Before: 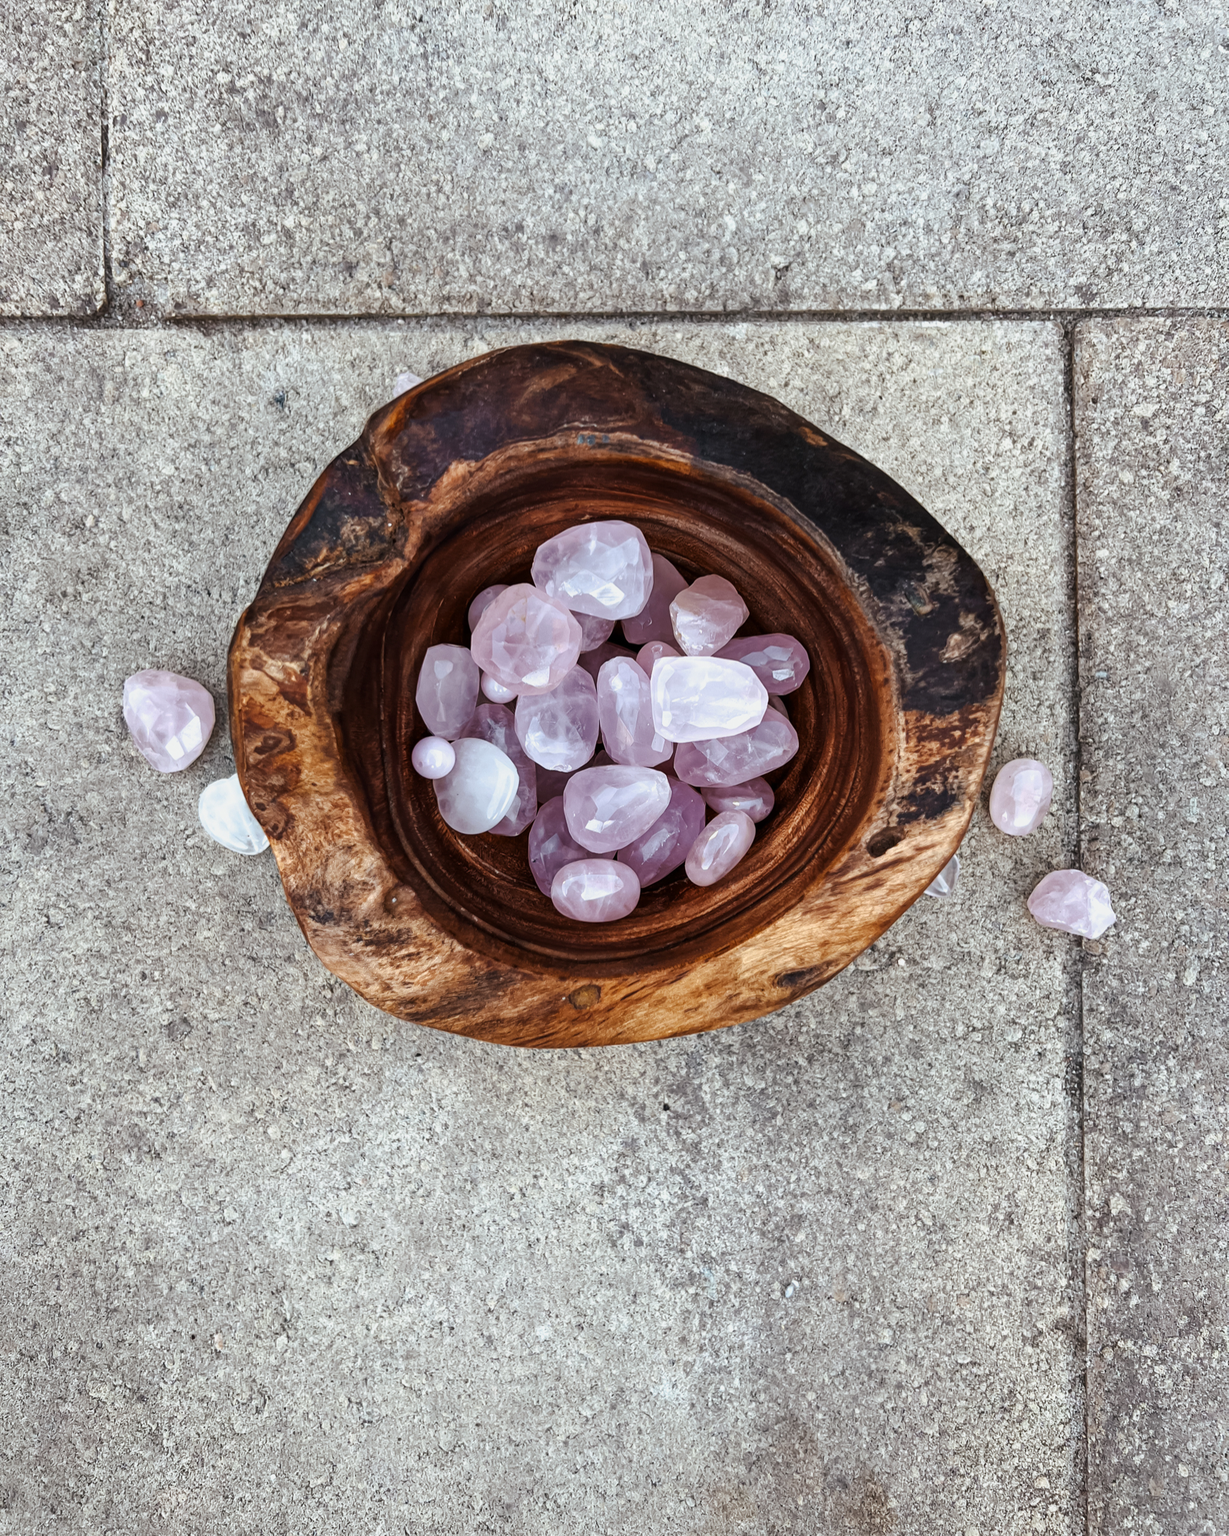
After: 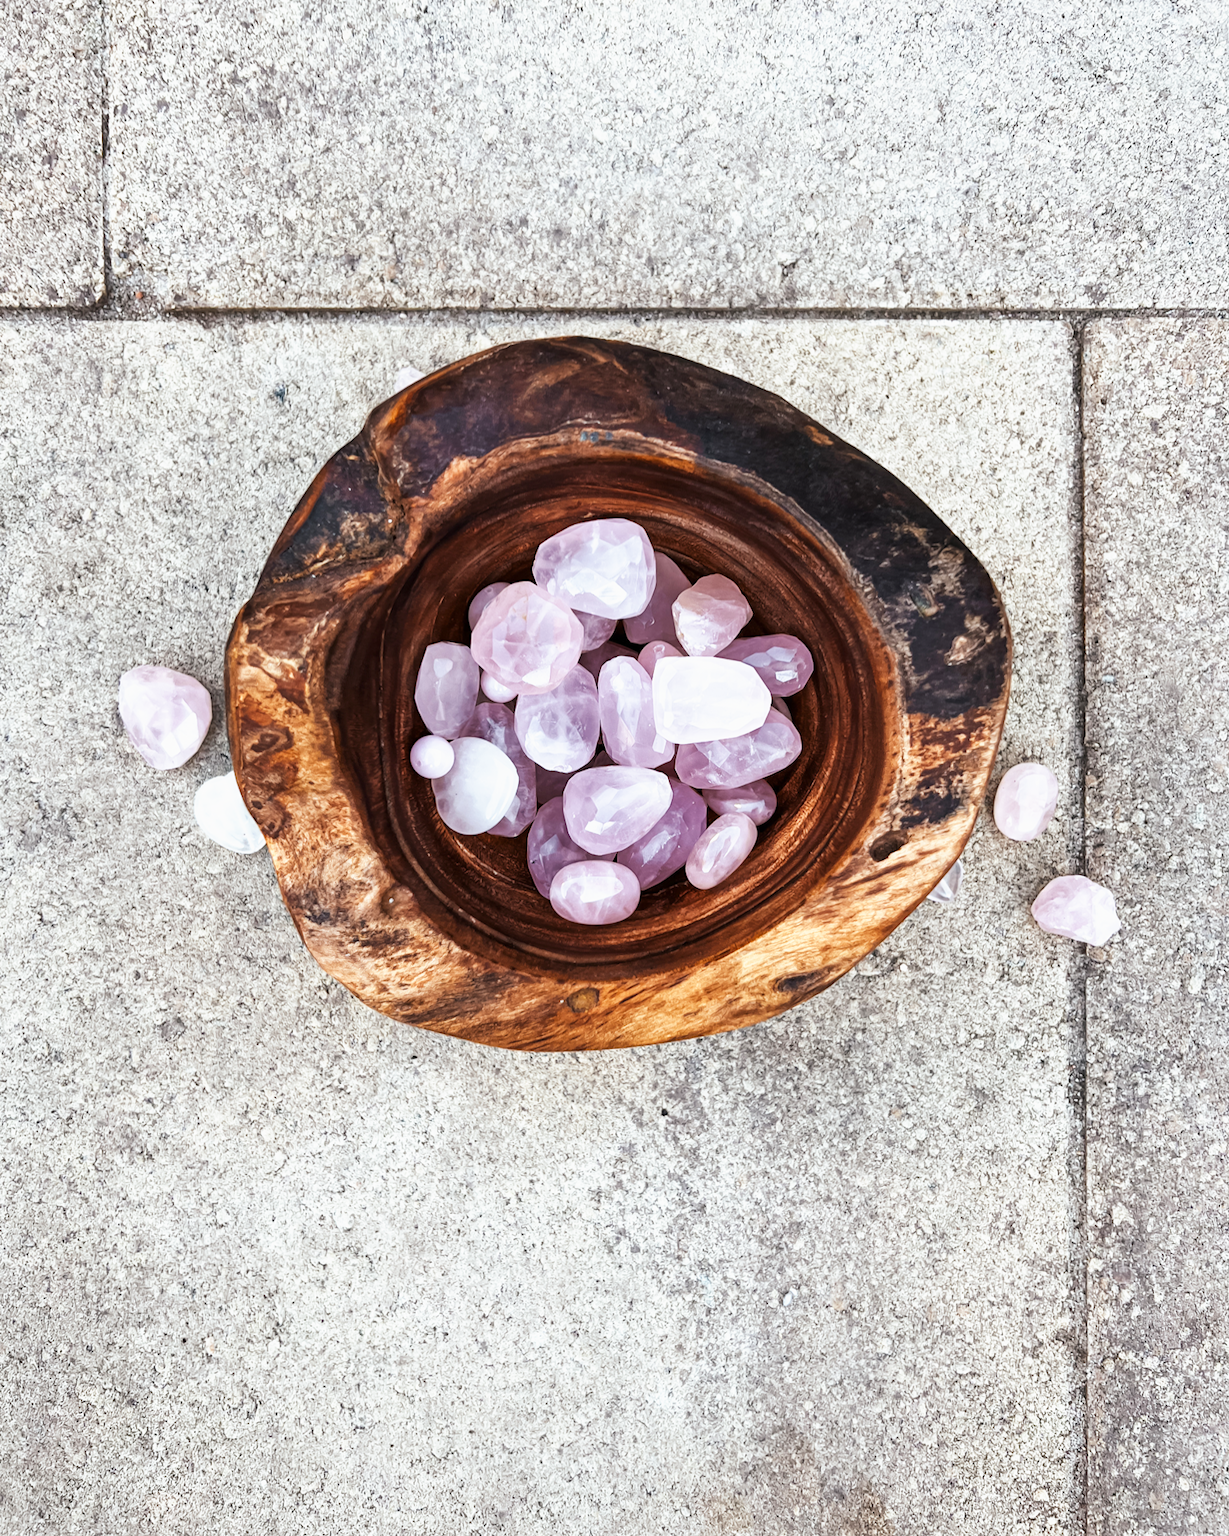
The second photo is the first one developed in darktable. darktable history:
crop and rotate: angle -0.49°
base curve: curves: ch0 [(0, 0) (0.557, 0.834) (1, 1)], preserve colors none
